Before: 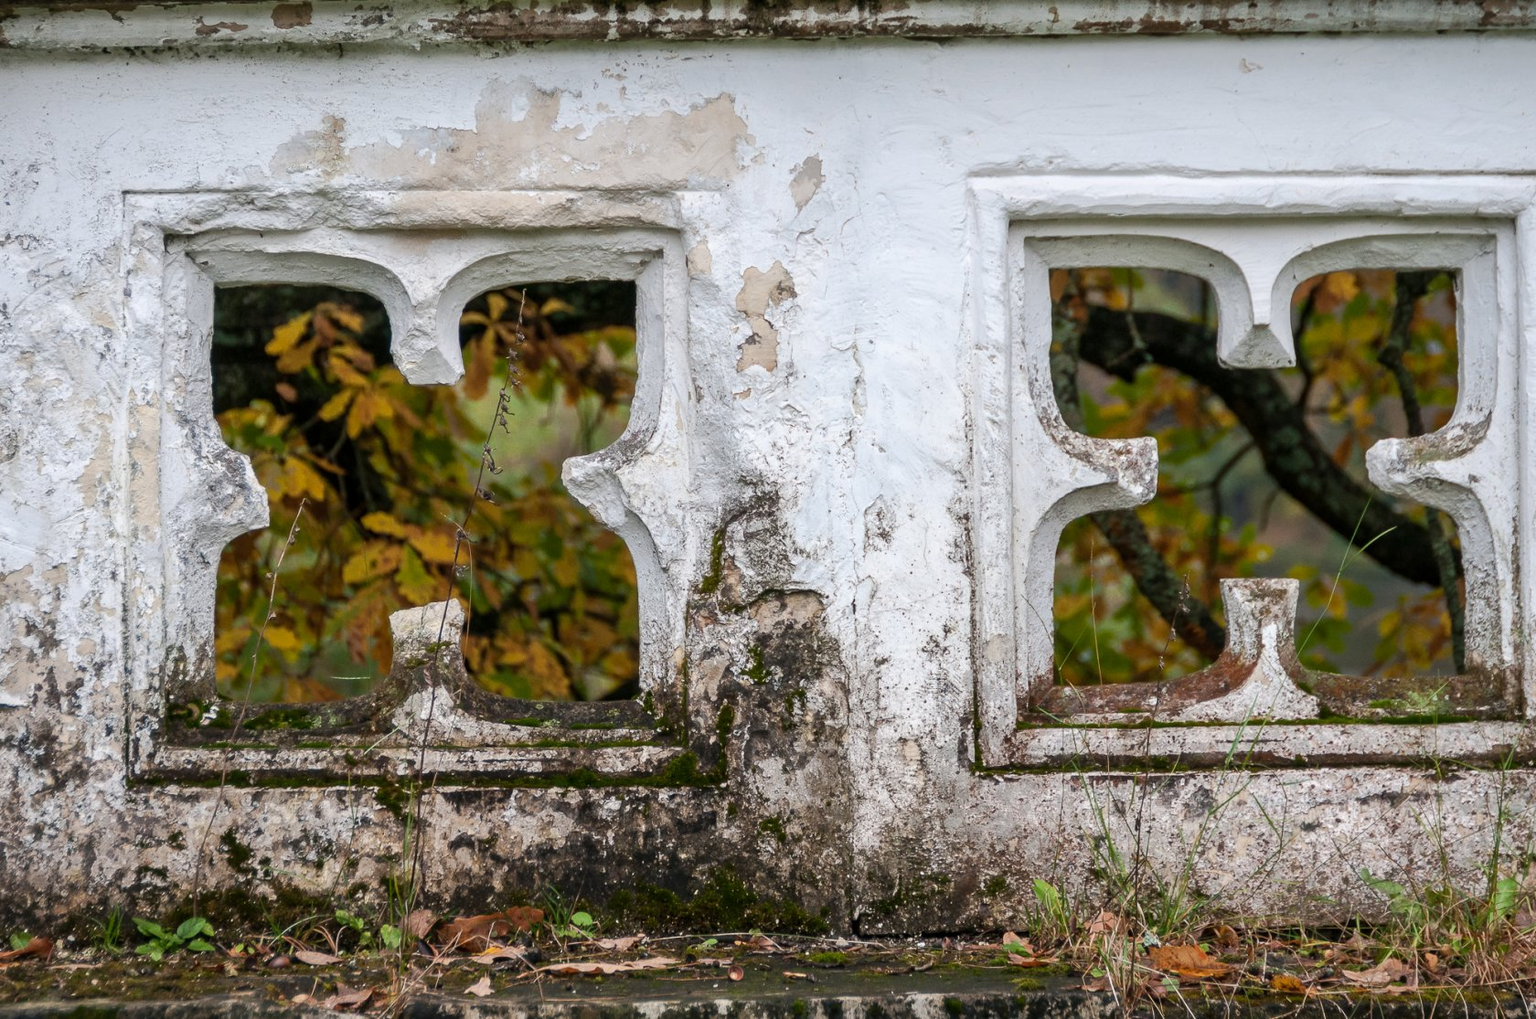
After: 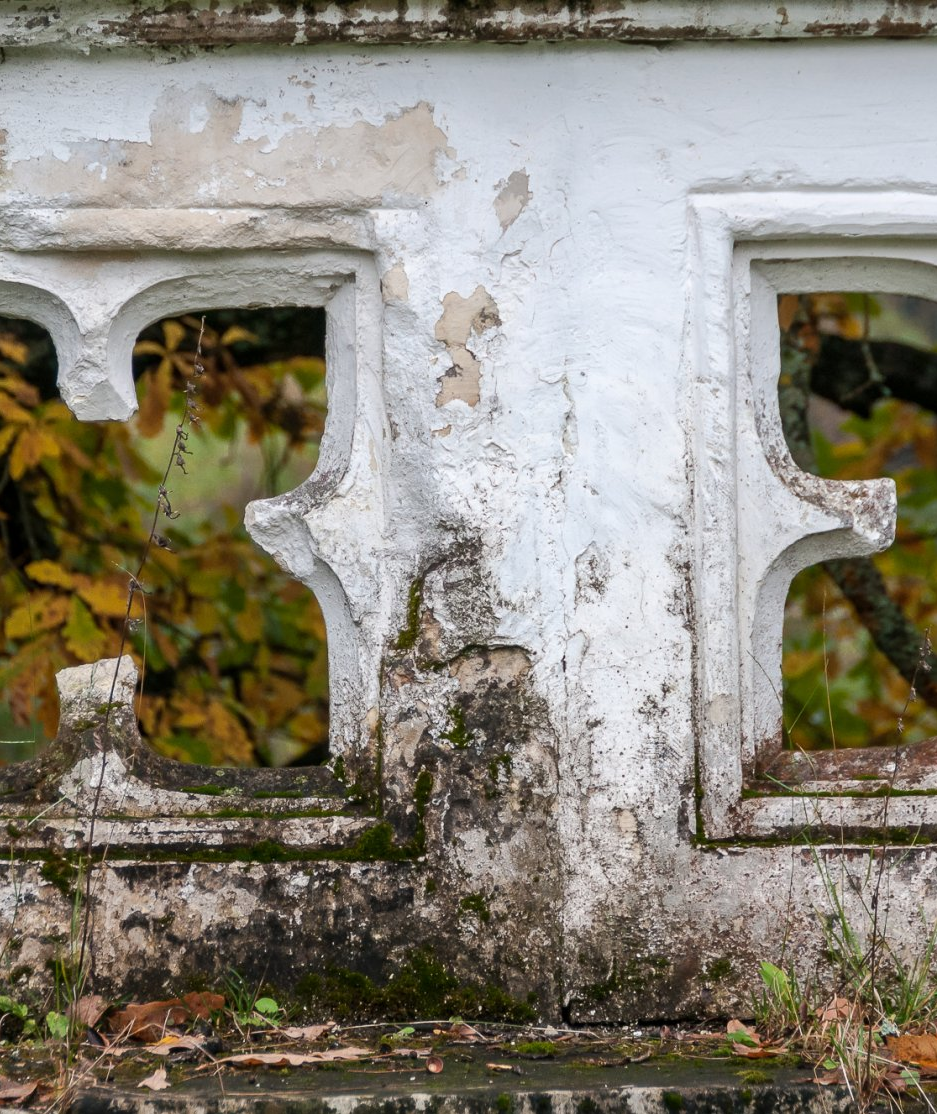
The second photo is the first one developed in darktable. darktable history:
crop: left 22.052%, right 22.148%, bottom 0.011%
